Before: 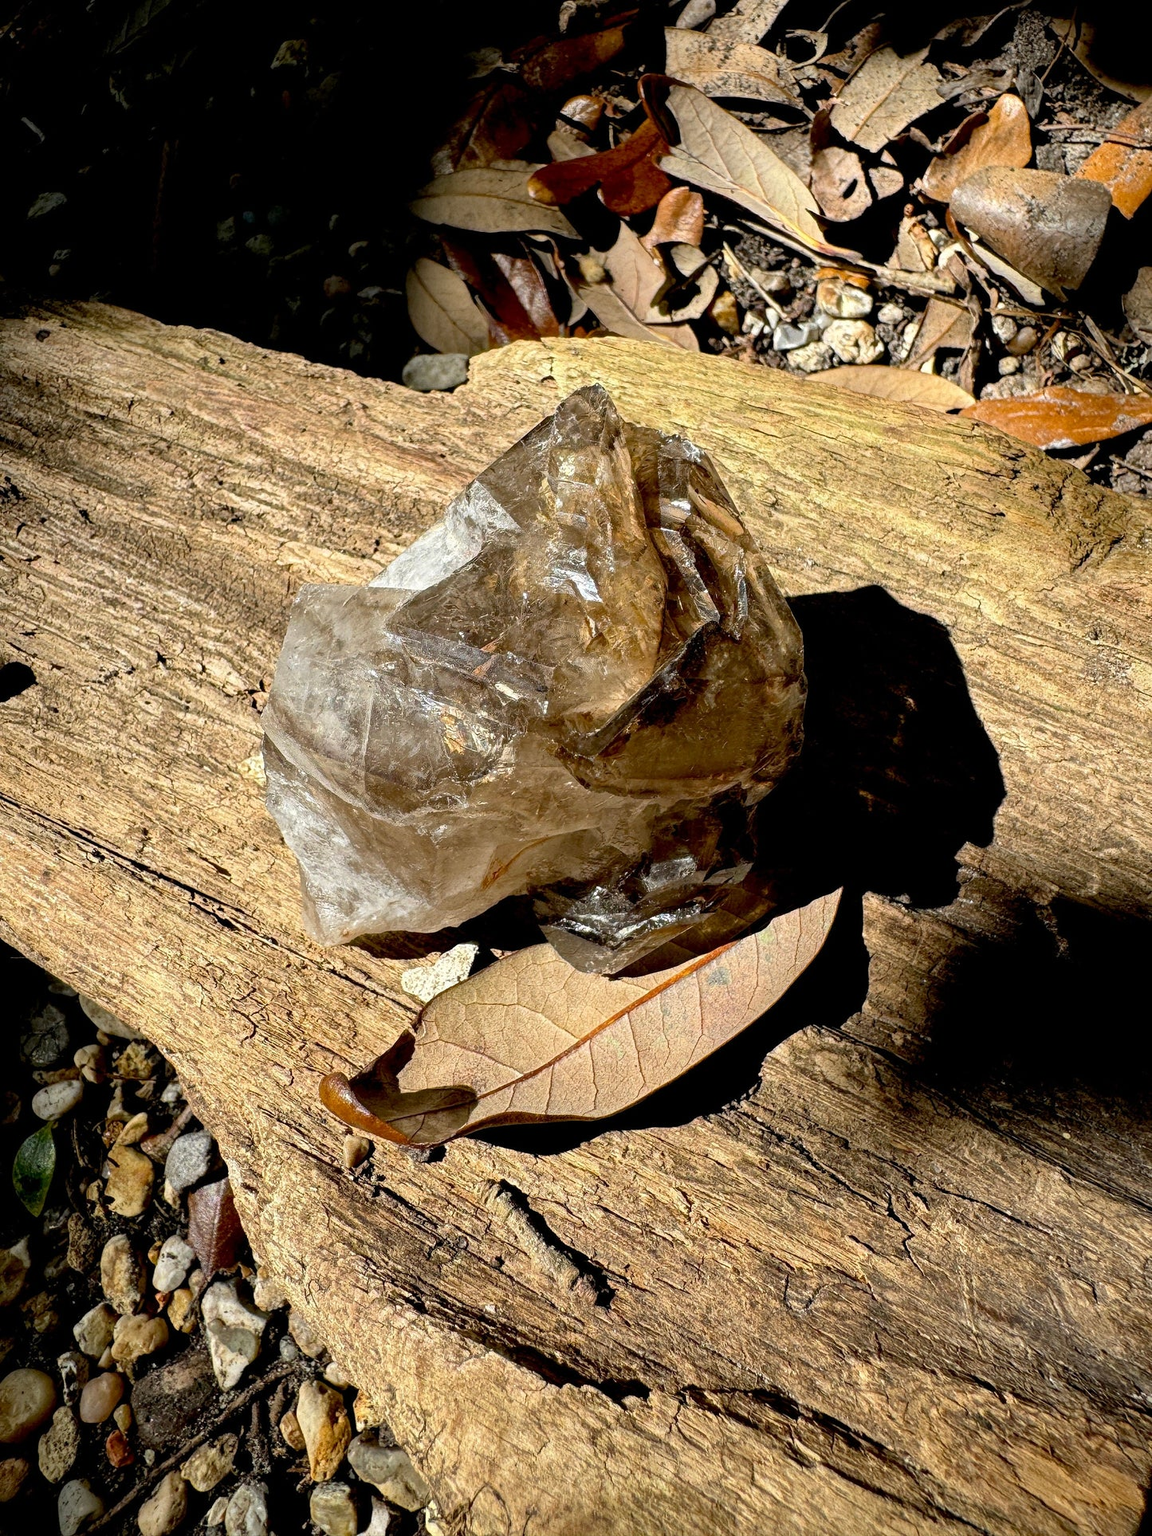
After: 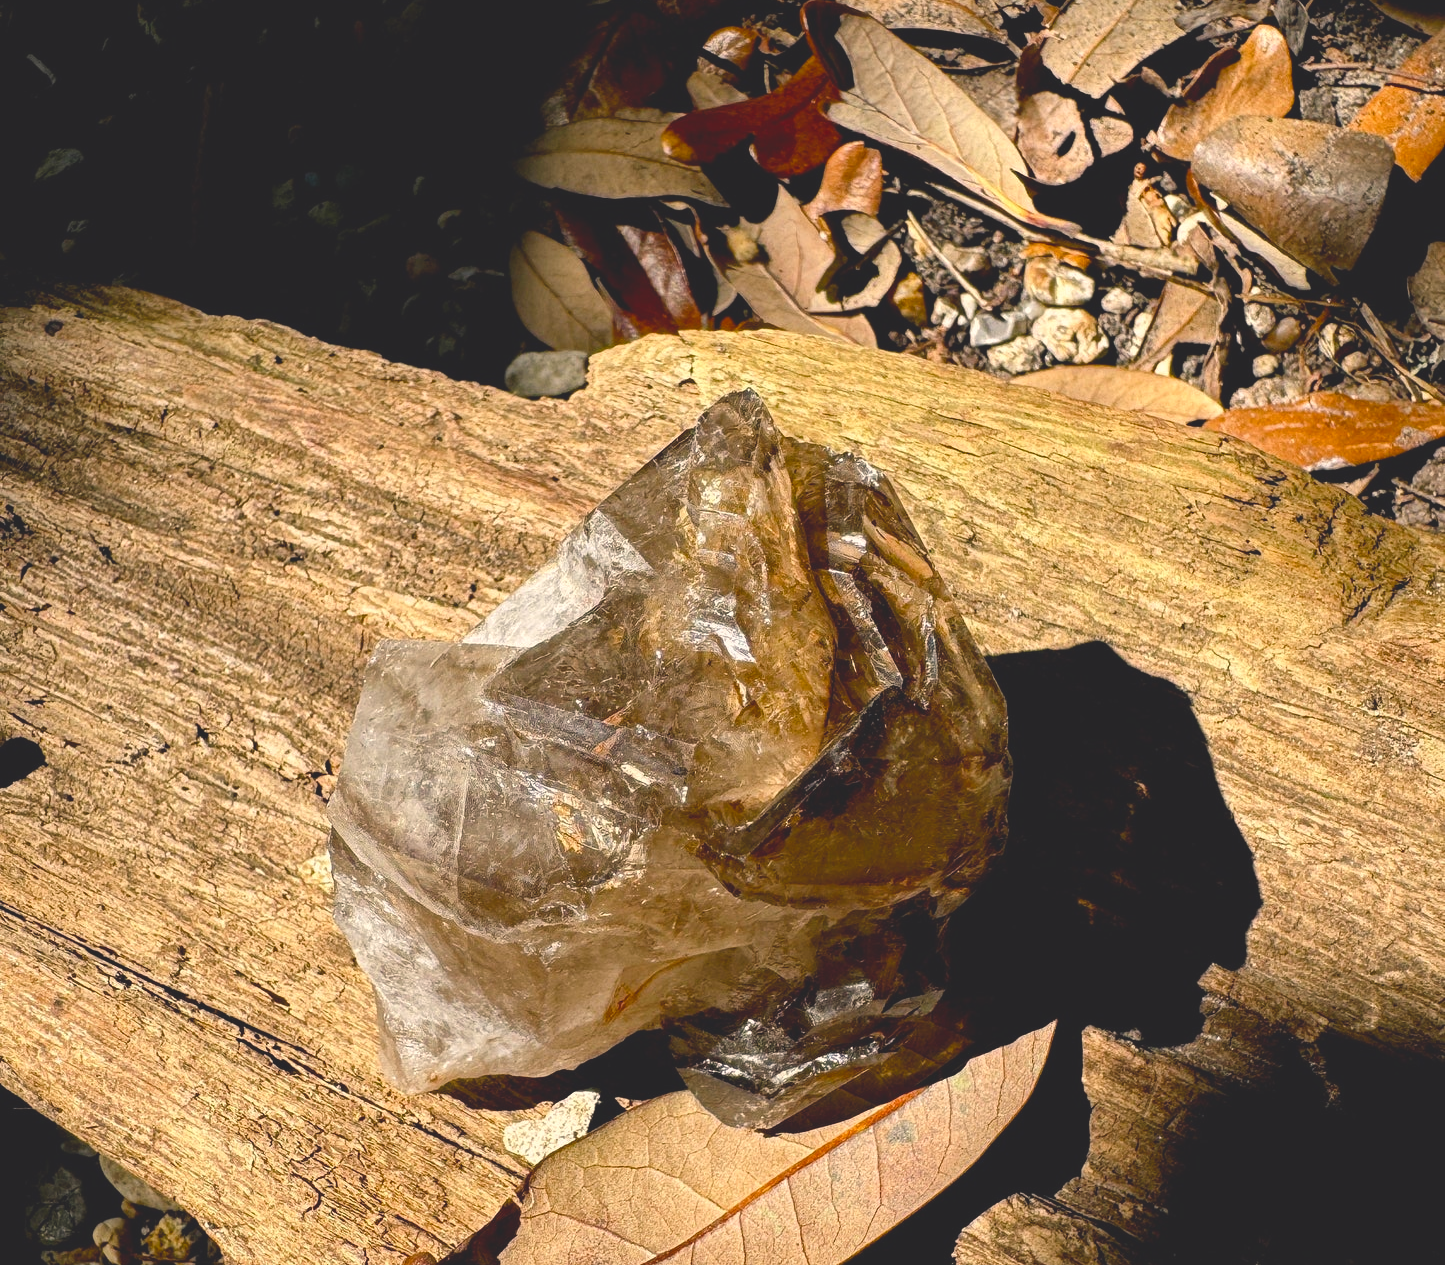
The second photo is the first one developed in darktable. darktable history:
crop and rotate: top 4.848%, bottom 29.503%
color balance rgb: shadows lift › chroma 2%, shadows lift › hue 247.2°, power › chroma 0.3%, power › hue 25.2°, highlights gain › chroma 3%, highlights gain › hue 60°, global offset › luminance 2%, perceptual saturation grading › global saturation 20%, perceptual saturation grading › highlights -20%, perceptual saturation grading › shadows 30%
